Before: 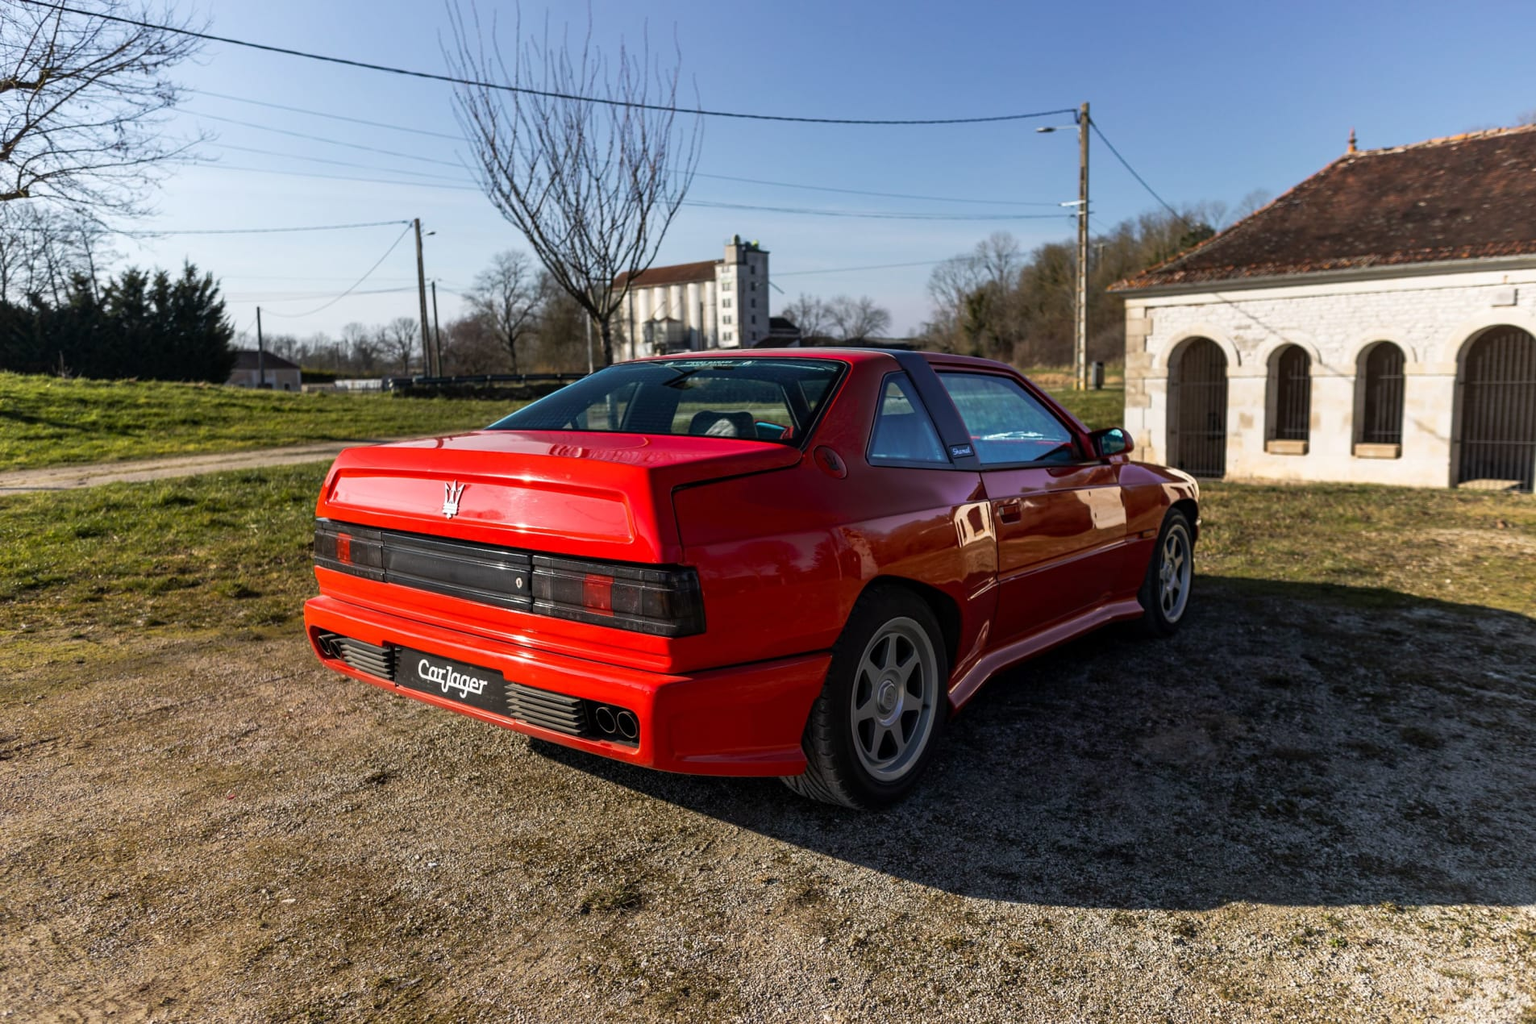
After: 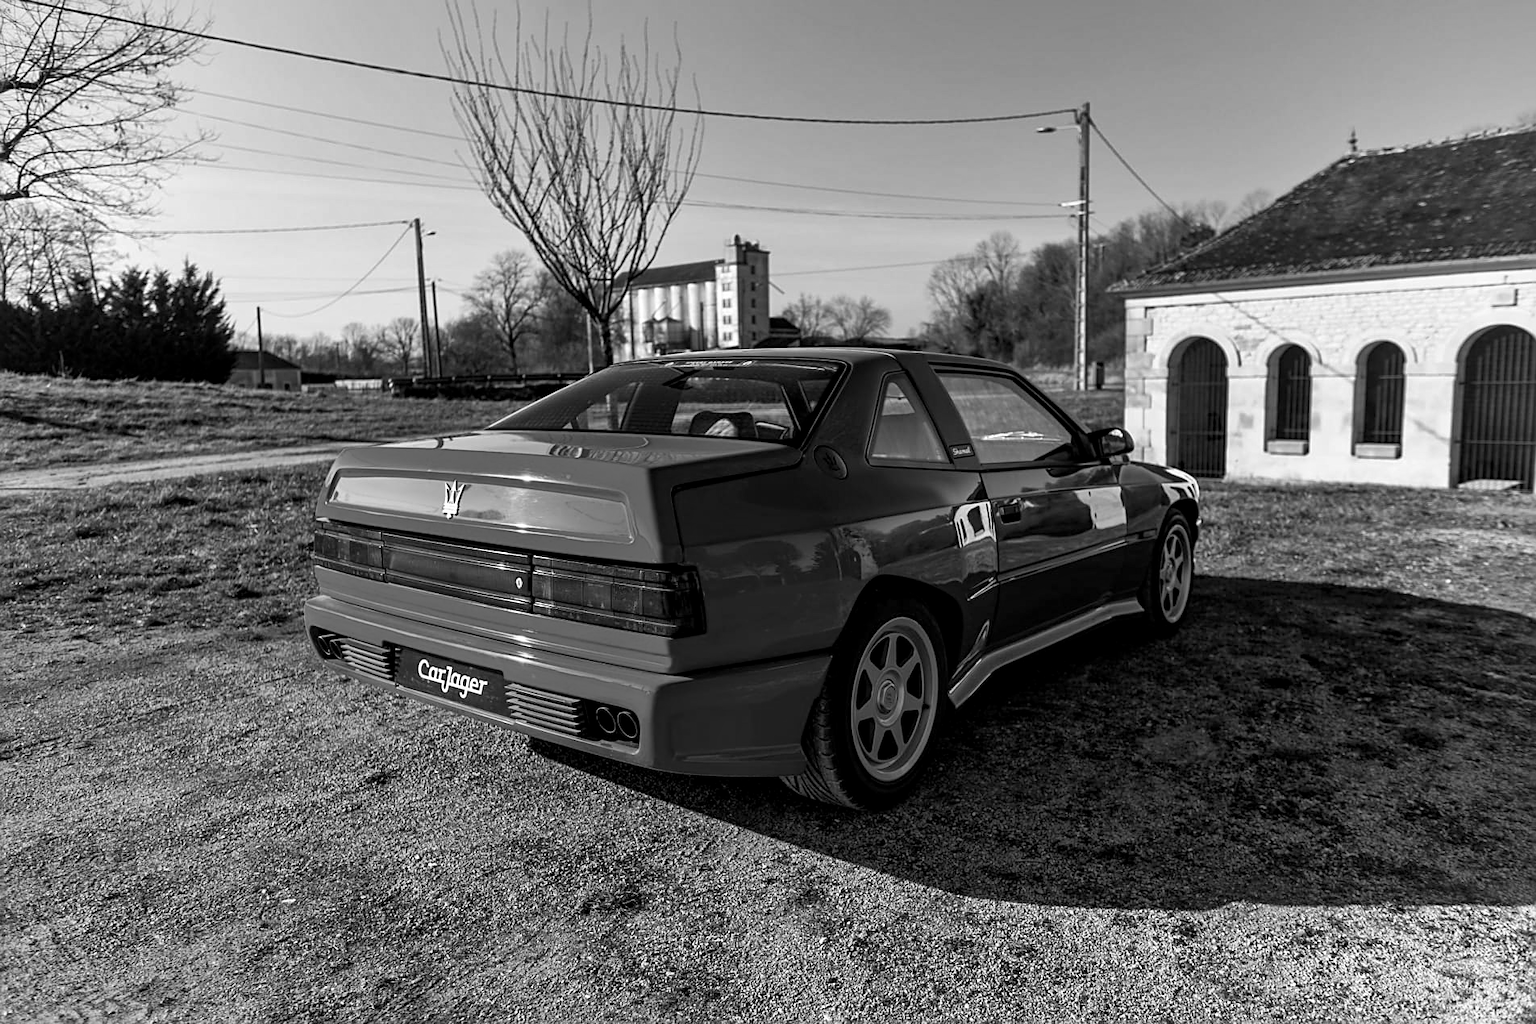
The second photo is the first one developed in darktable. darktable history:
monochrome: on, module defaults
white balance: red 0.766, blue 1.537
local contrast: mode bilateral grid, contrast 20, coarseness 50, detail 141%, midtone range 0.2
sharpen: on, module defaults
